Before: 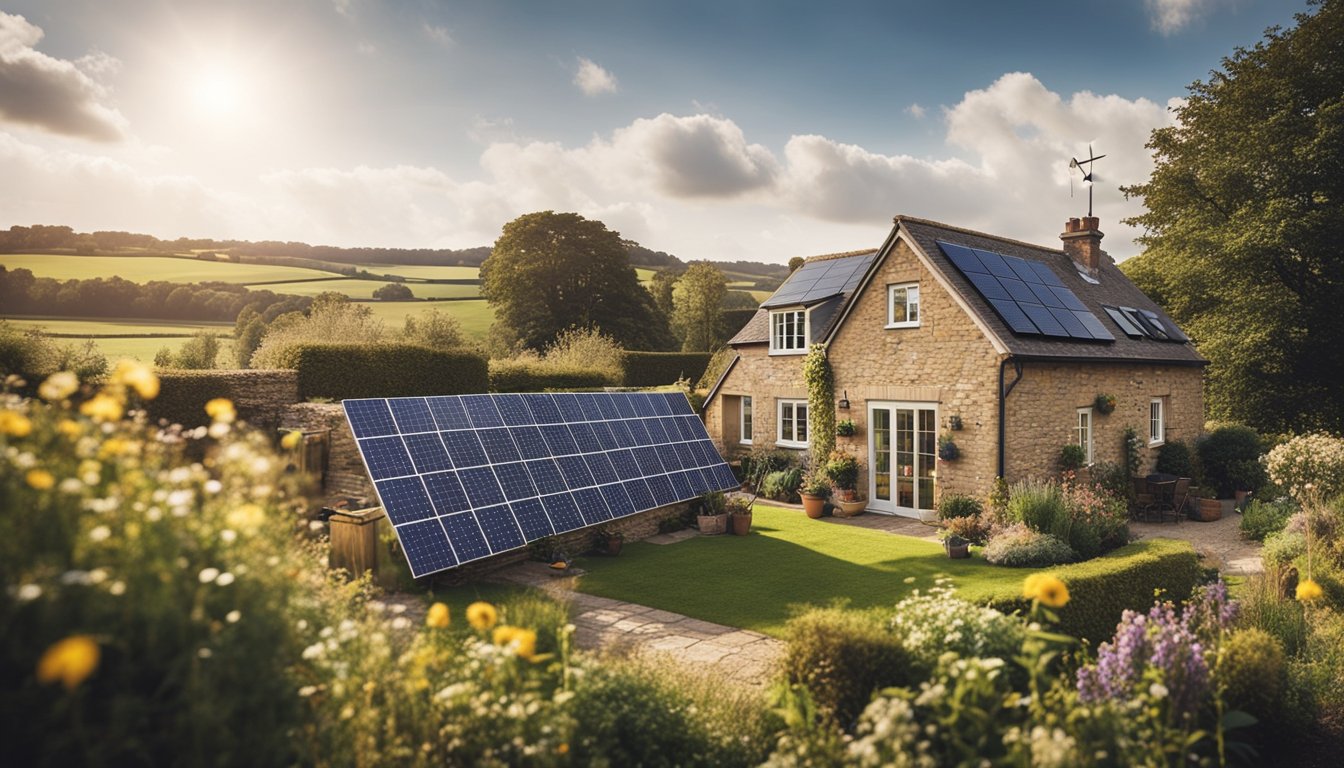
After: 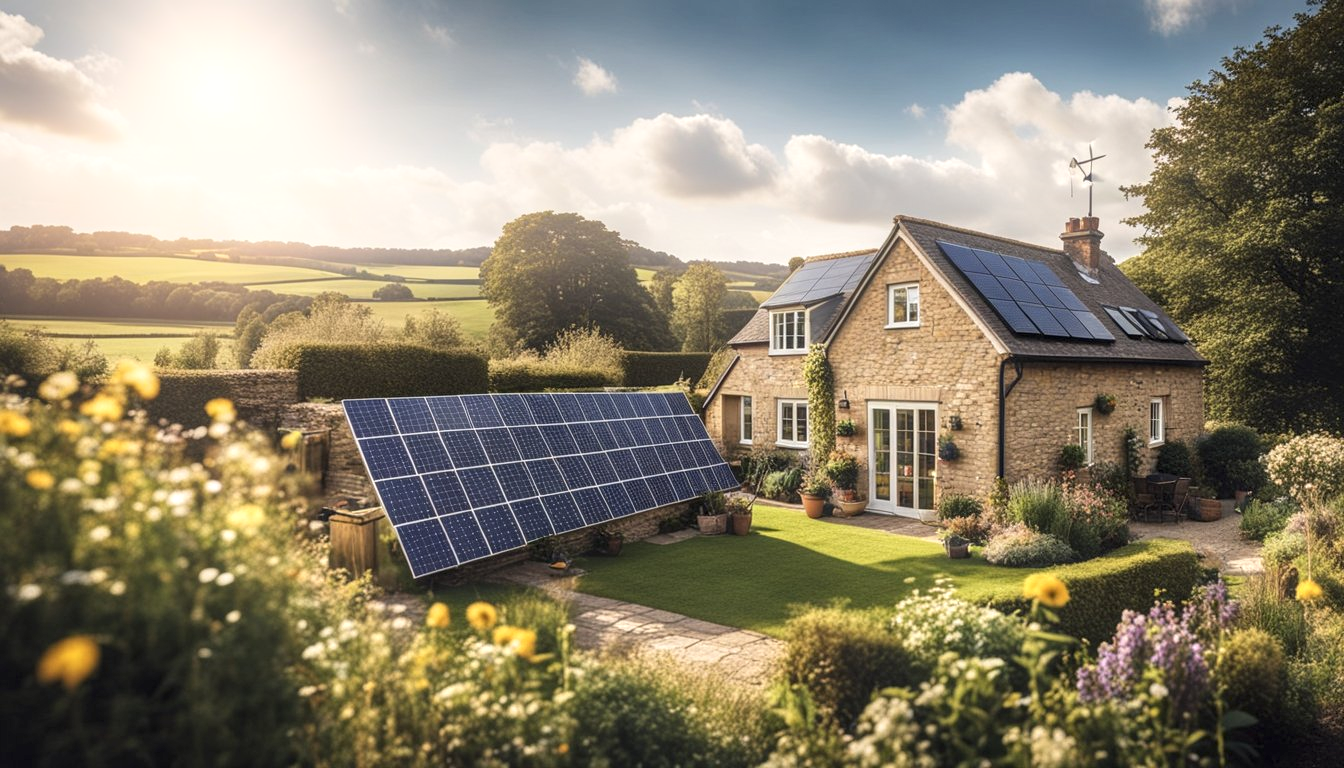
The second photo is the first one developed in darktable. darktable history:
local contrast: detail 144%
bloom: size 16%, threshold 98%, strength 20%
